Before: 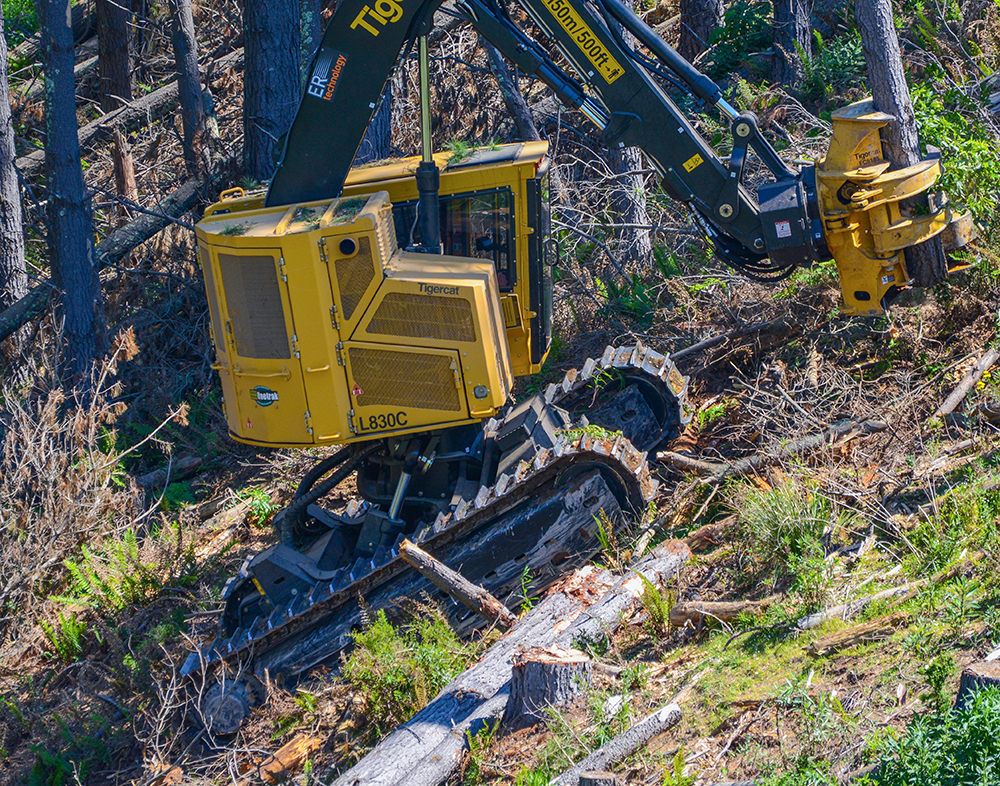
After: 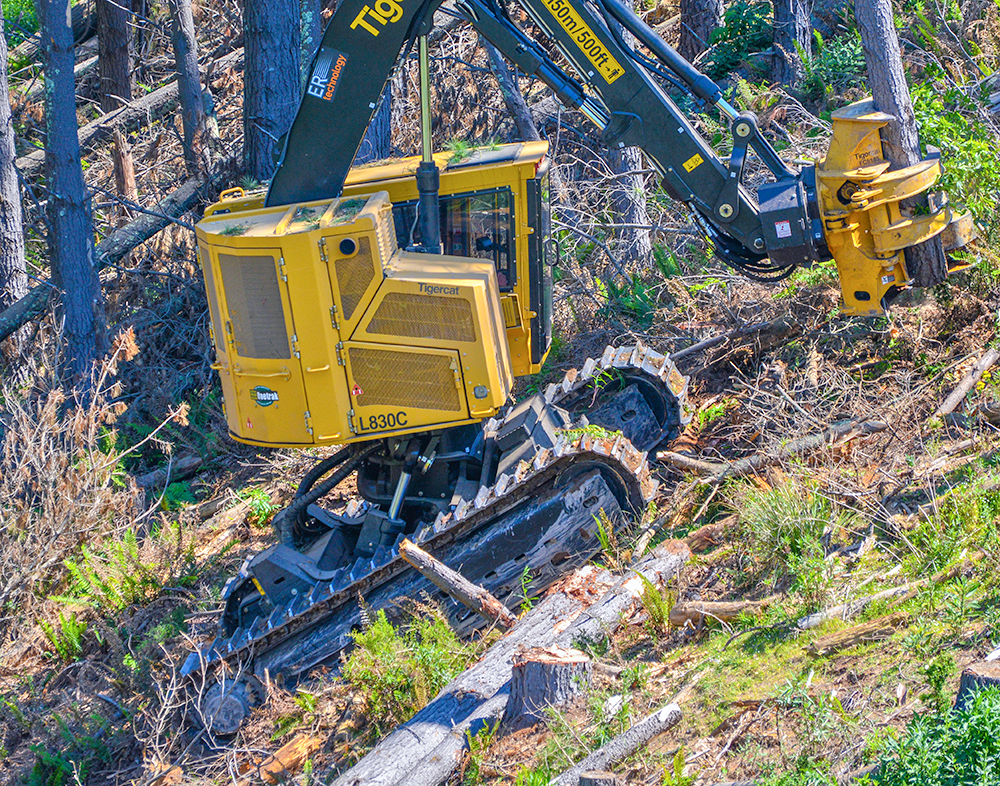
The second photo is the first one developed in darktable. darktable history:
tone equalizer: -7 EV 0.15 EV, -6 EV 0.6 EV, -5 EV 1.15 EV, -4 EV 1.33 EV, -3 EV 1.15 EV, -2 EV 0.6 EV, -1 EV 0.15 EV, mask exposure compensation -0.5 EV
shadows and highlights: shadows 37.27, highlights -28.18, soften with gaussian
